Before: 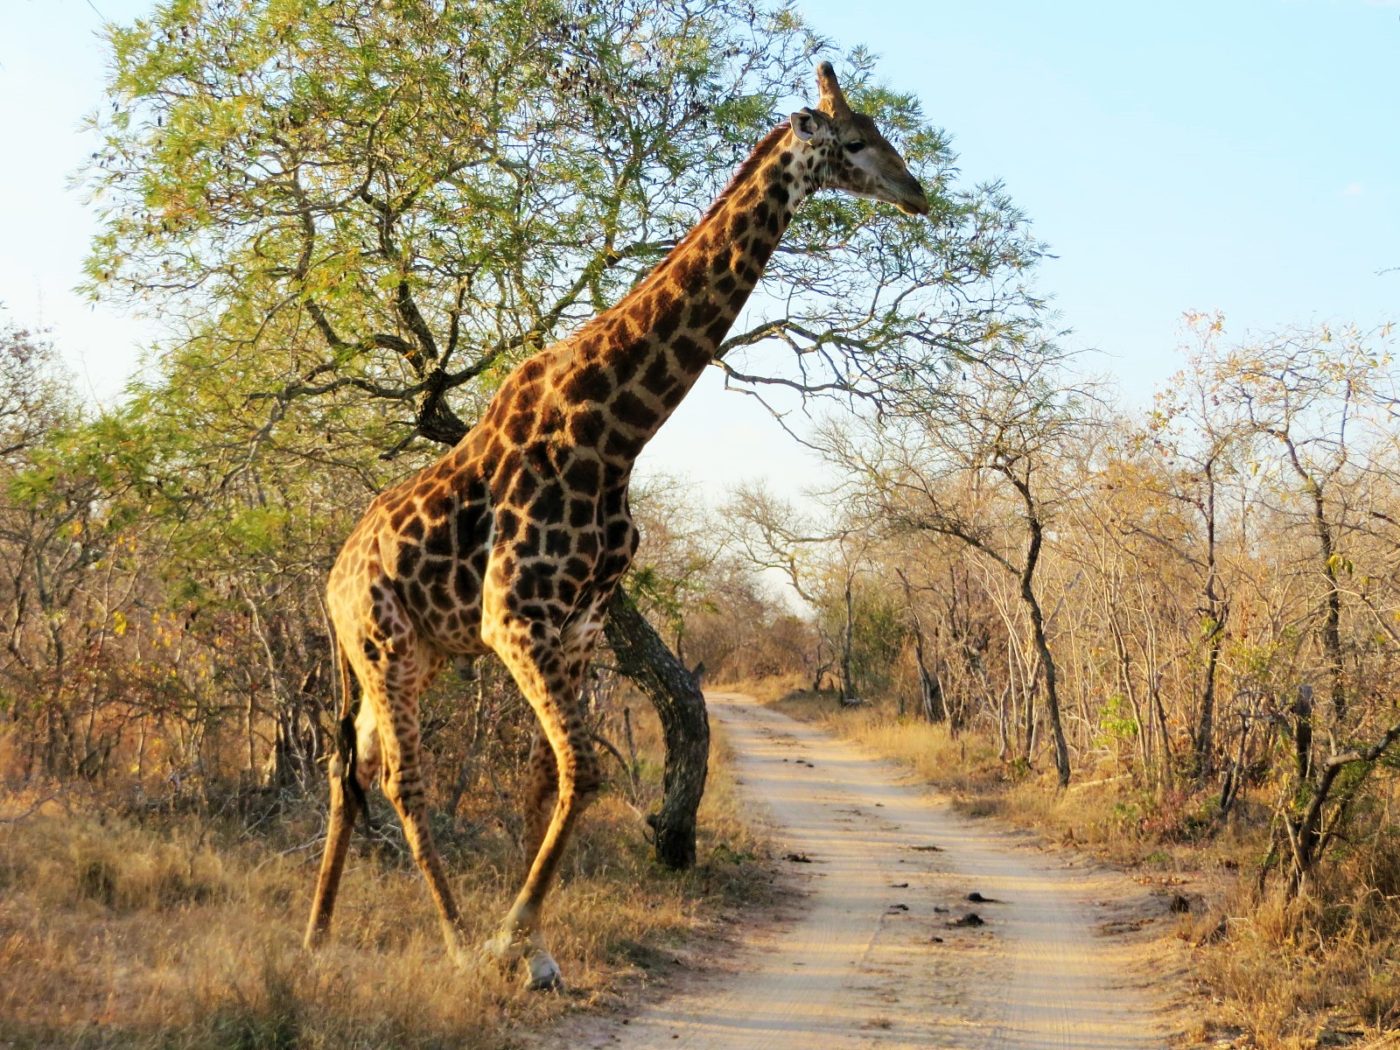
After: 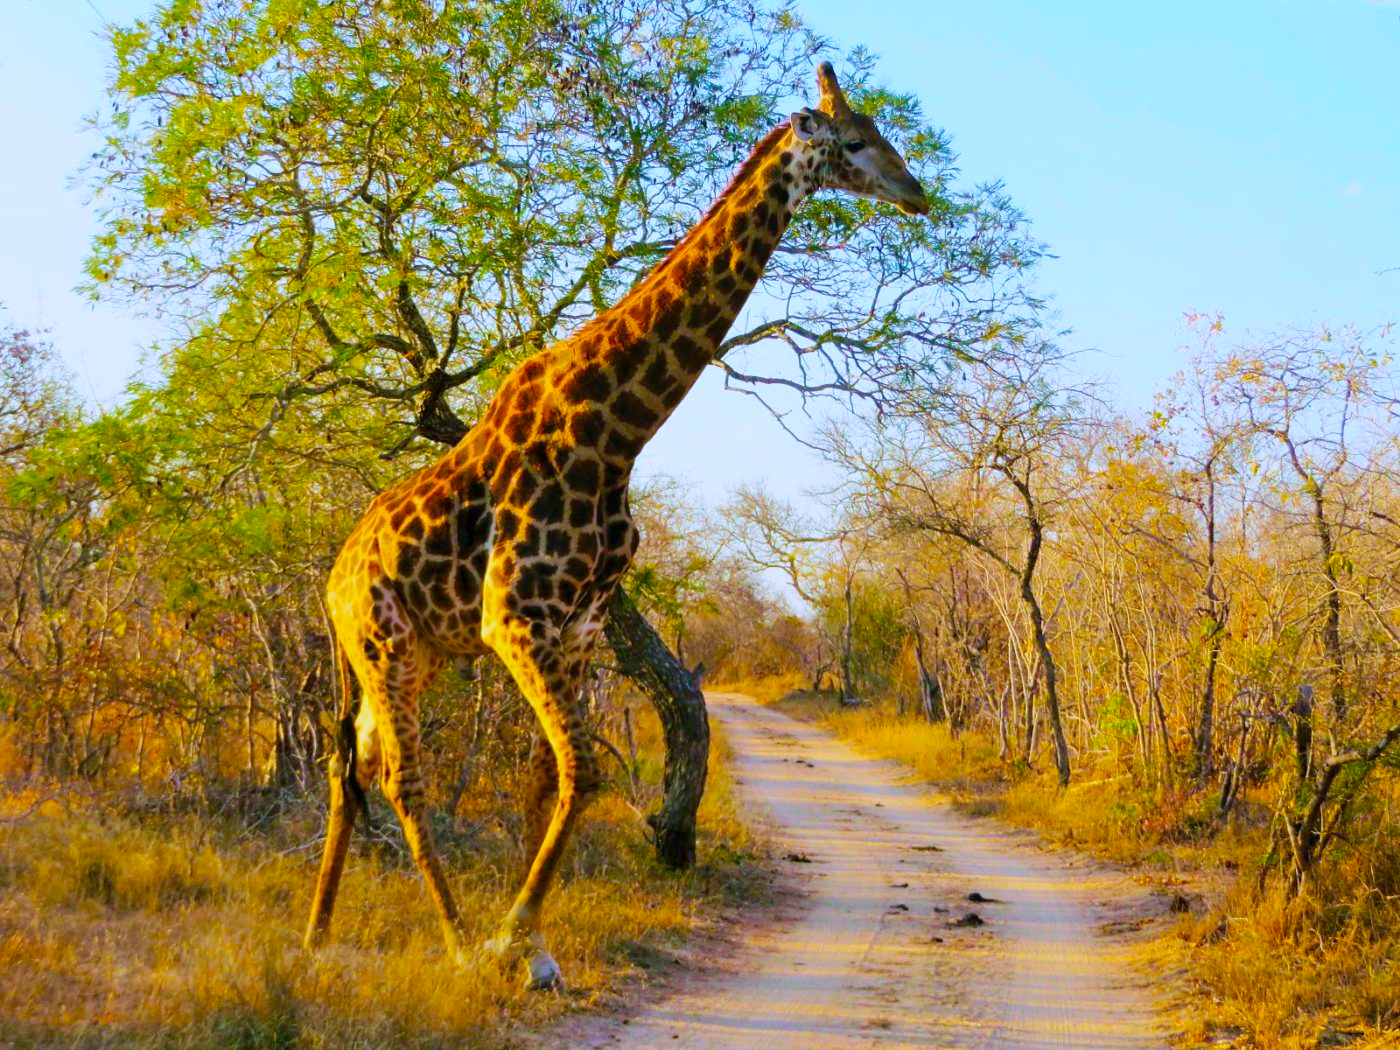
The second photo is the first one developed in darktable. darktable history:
color balance: input saturation 134.34%, contrast -10.04%, contrast fulcrum 19.67%, output saturation 133.51%
white balance: red 0.967, blue 1.119, emerald 0.756
velvia: on, module defaults
tone equalizer: on, module defaults
